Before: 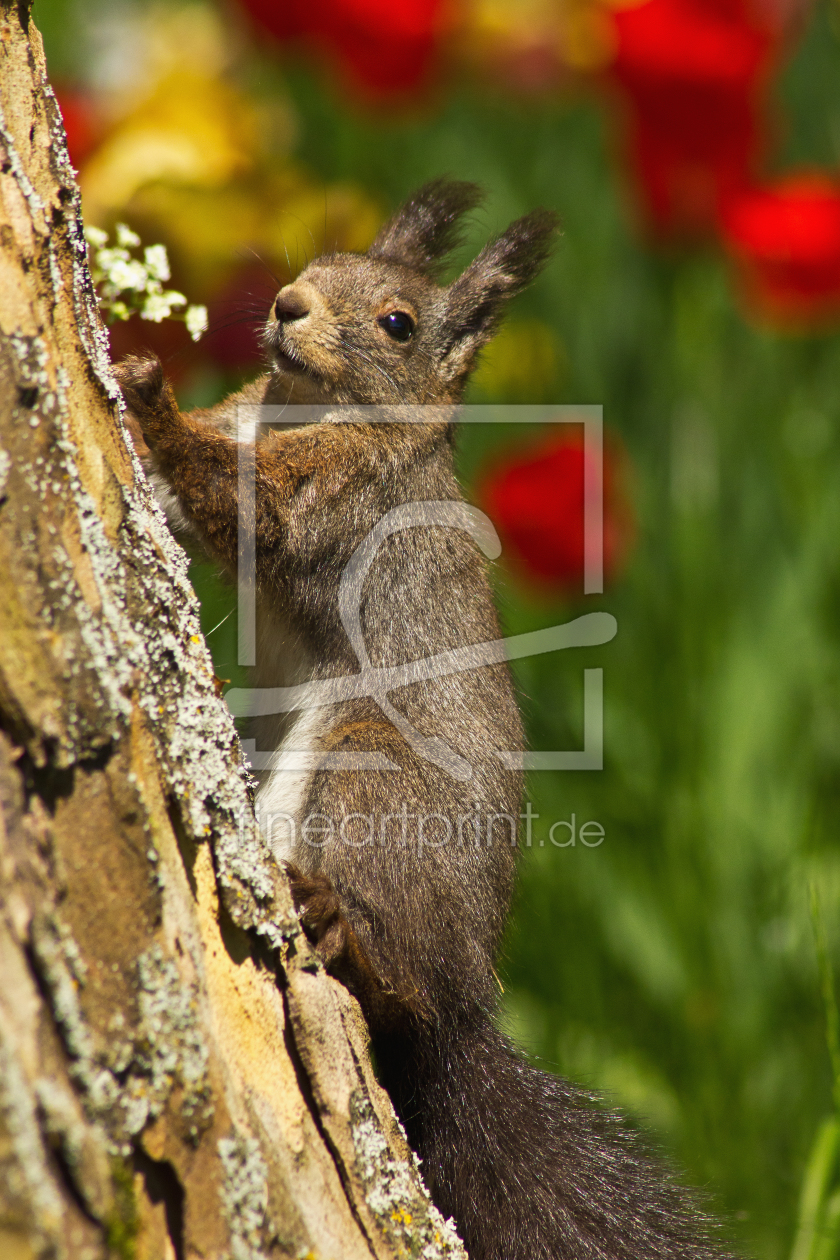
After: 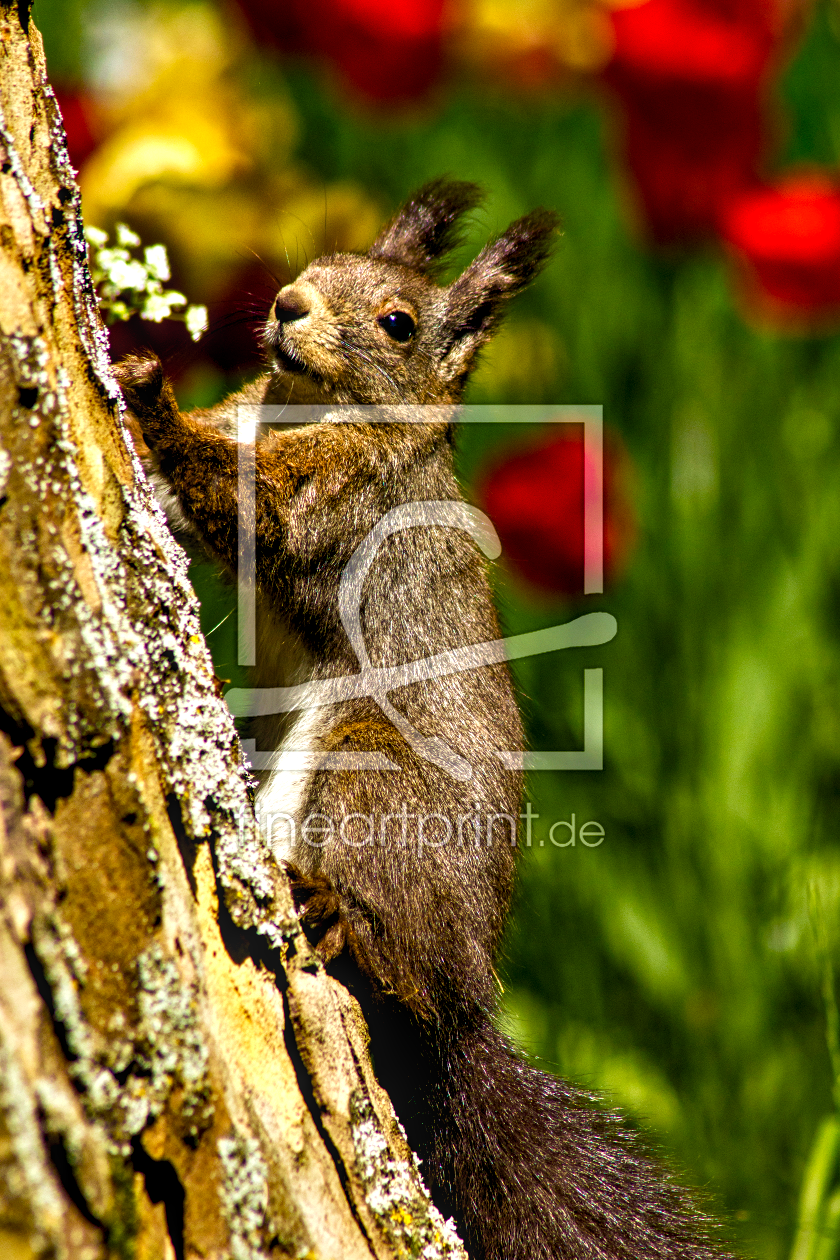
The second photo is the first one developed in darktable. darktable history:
color balance rgb: global offset › luminance -0.27%, global offset › hue 261.25°, perceptual saturation grading › global saturation 20.575%, perceptual saturation grading › highlights -19.764%, perceptual saturation grading › shadows 29.527%, global vibrance 25.09%
velvia: on, module defaults
contrast equalizer: octaves 7, y [[0.6 ×6], [0.55 ×6], [0 ×6], [0 ×6], [0 ×6]]
local contrast: on, module defaults
